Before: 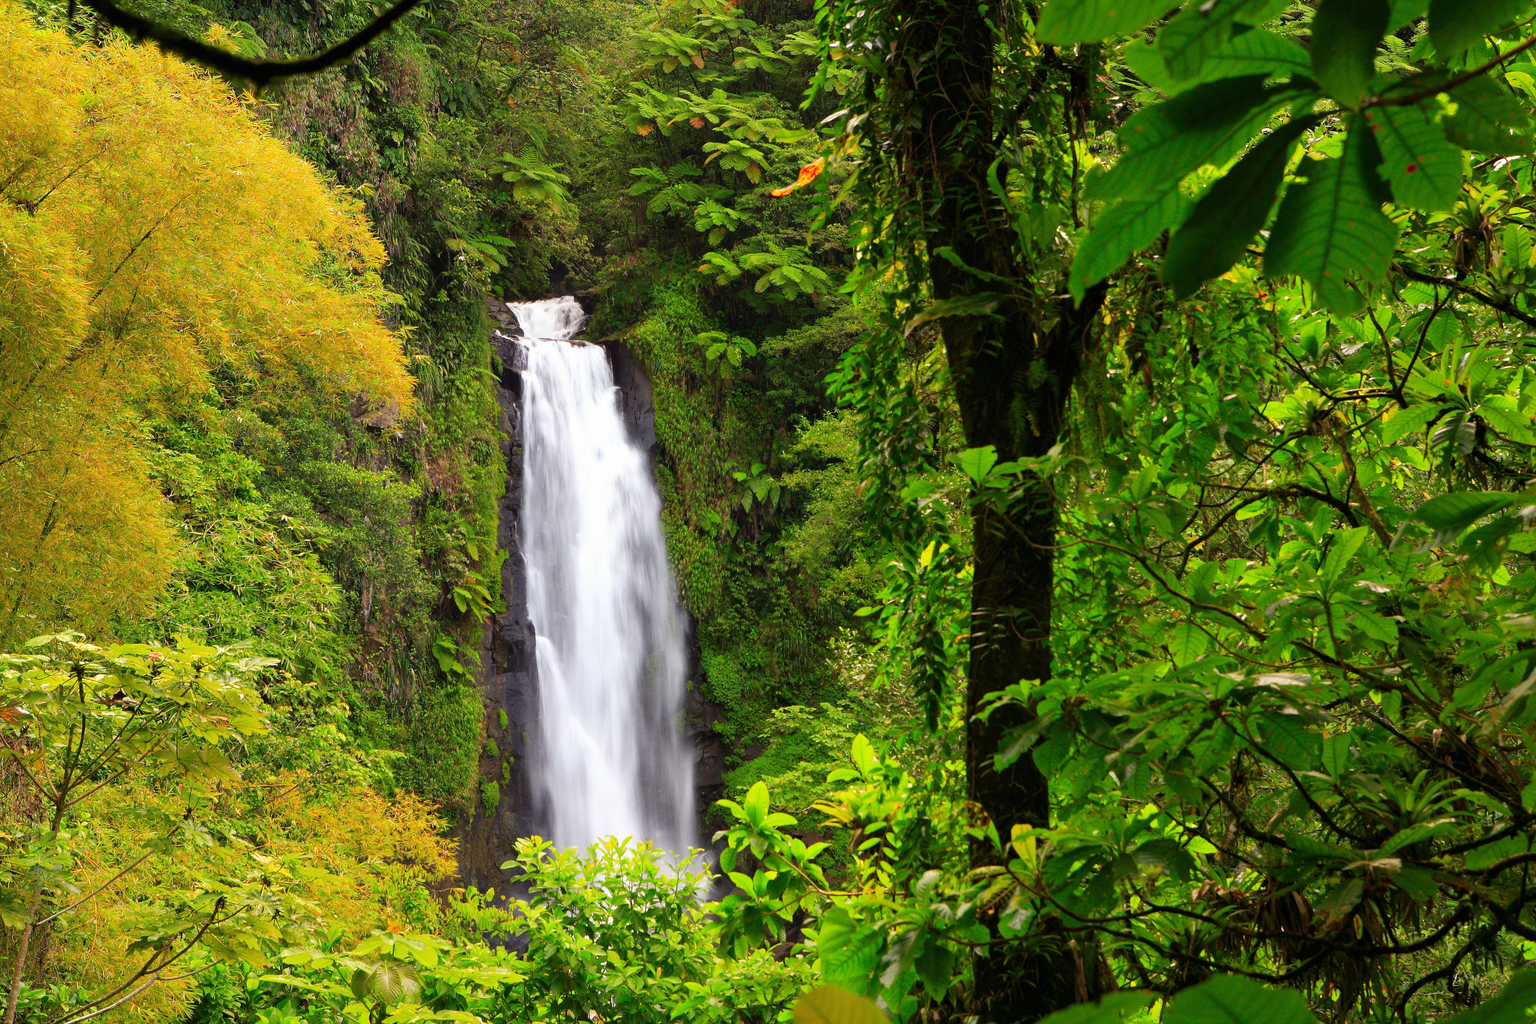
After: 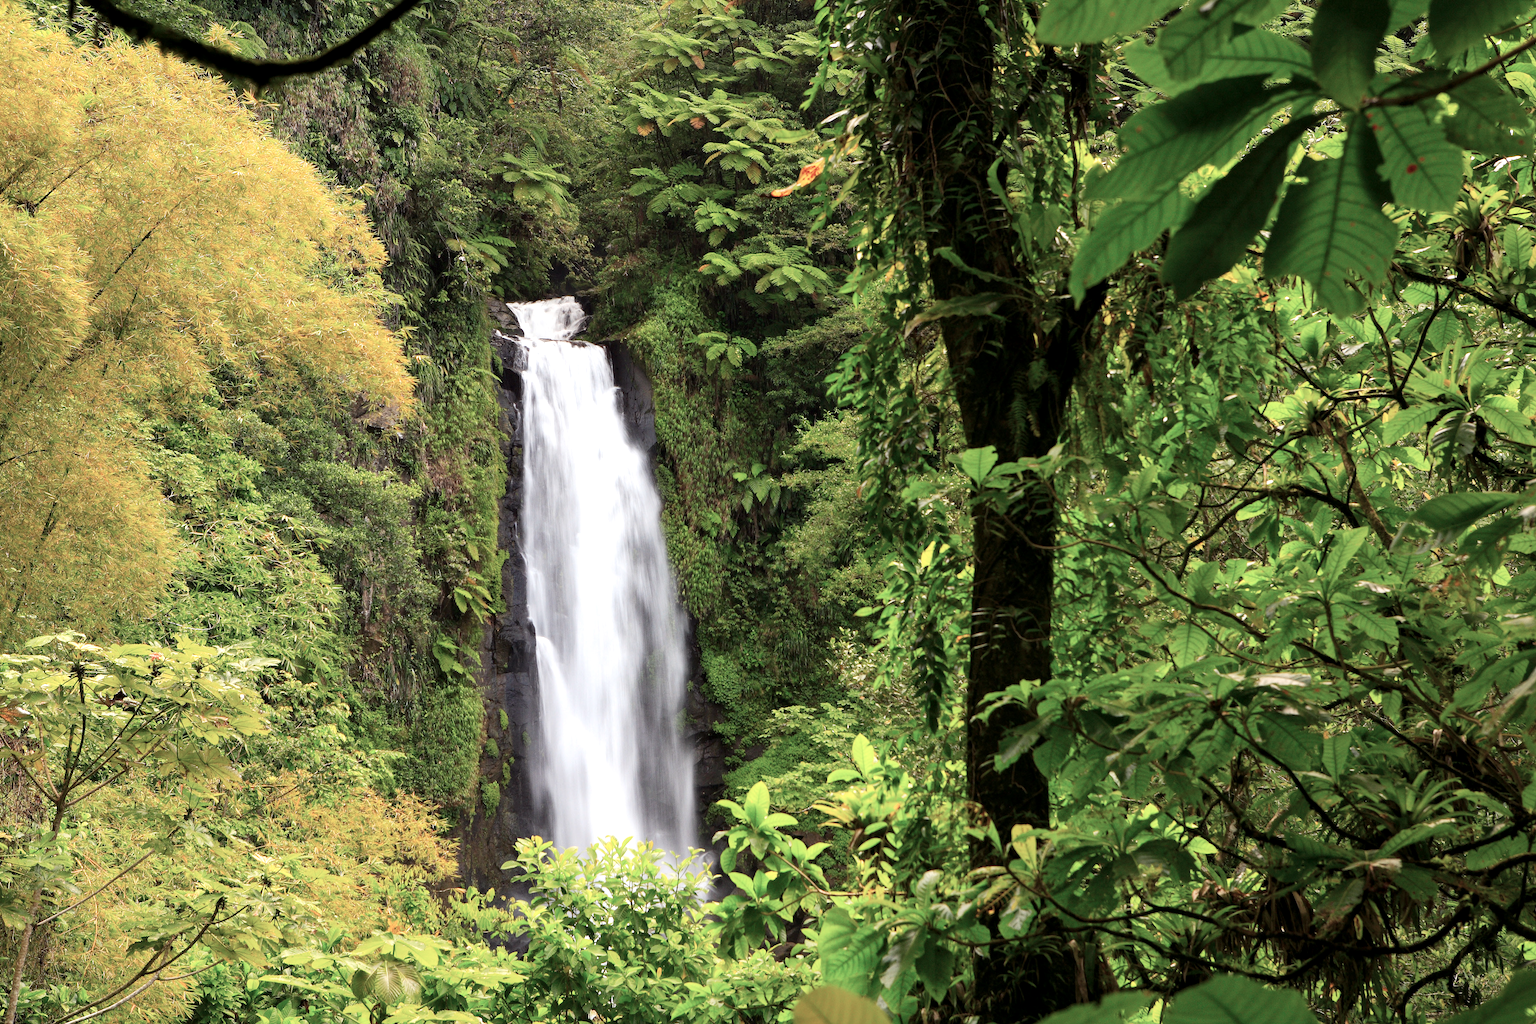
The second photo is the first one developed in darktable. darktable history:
local contrast: highlights 61%, shadows 106%, detail 107%, midtone range 0.529
contrast brightness saturation: contrast 0.1, saturation -0.36
exposure: exposure 0.3 EV, compensate highlight preservation false
